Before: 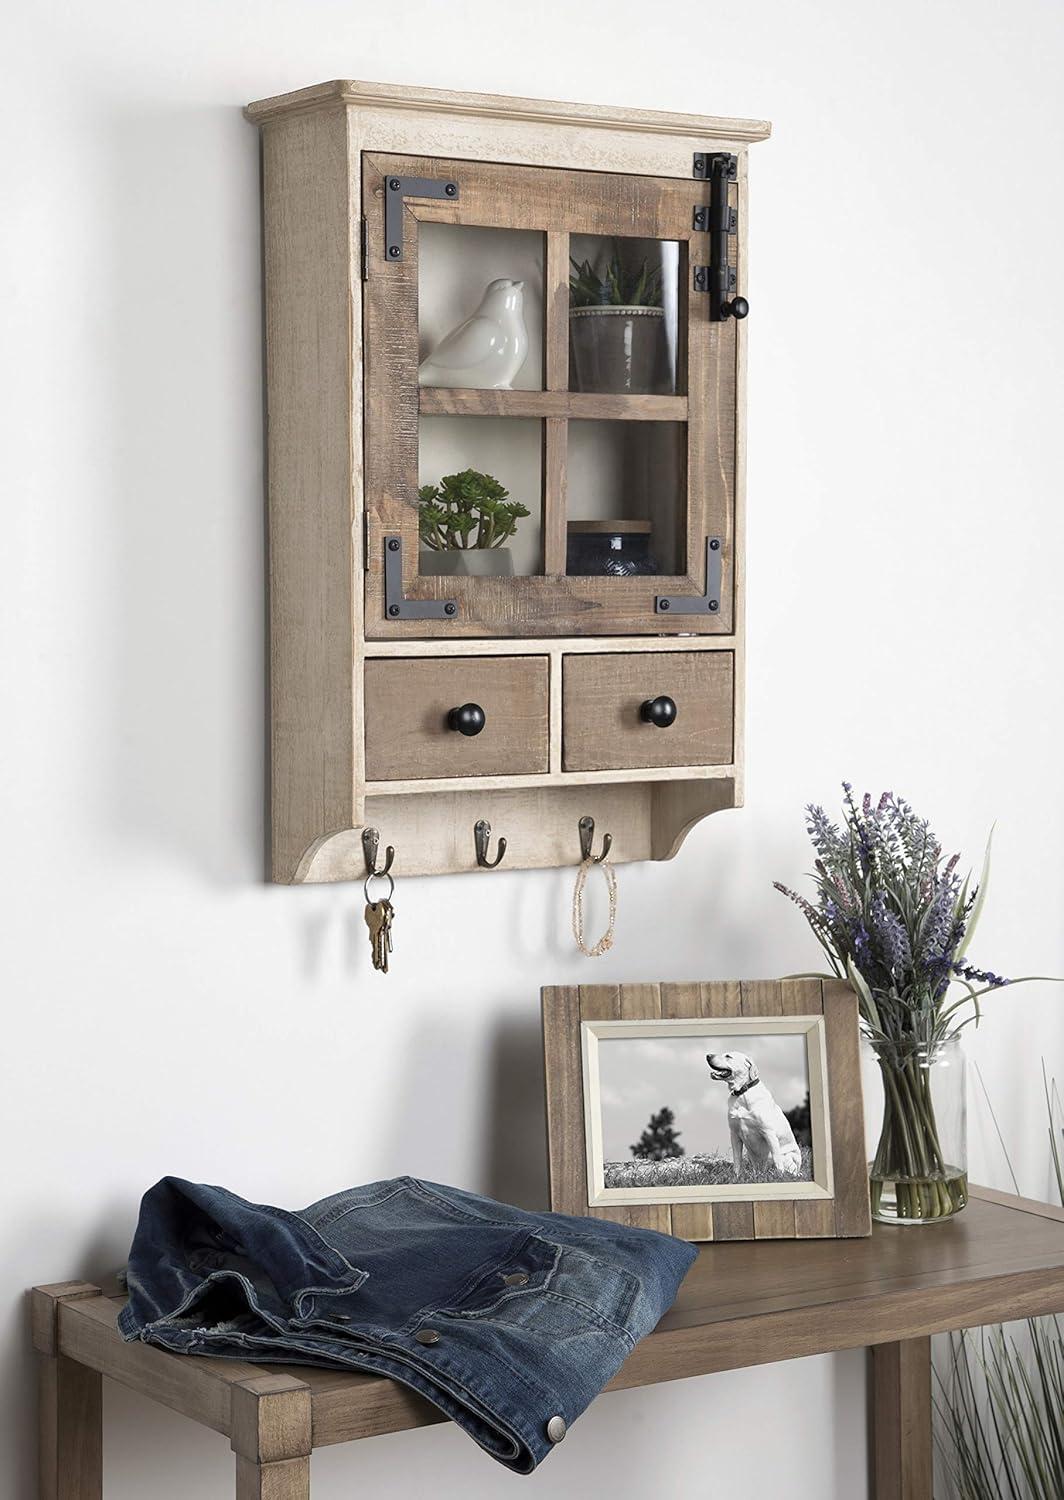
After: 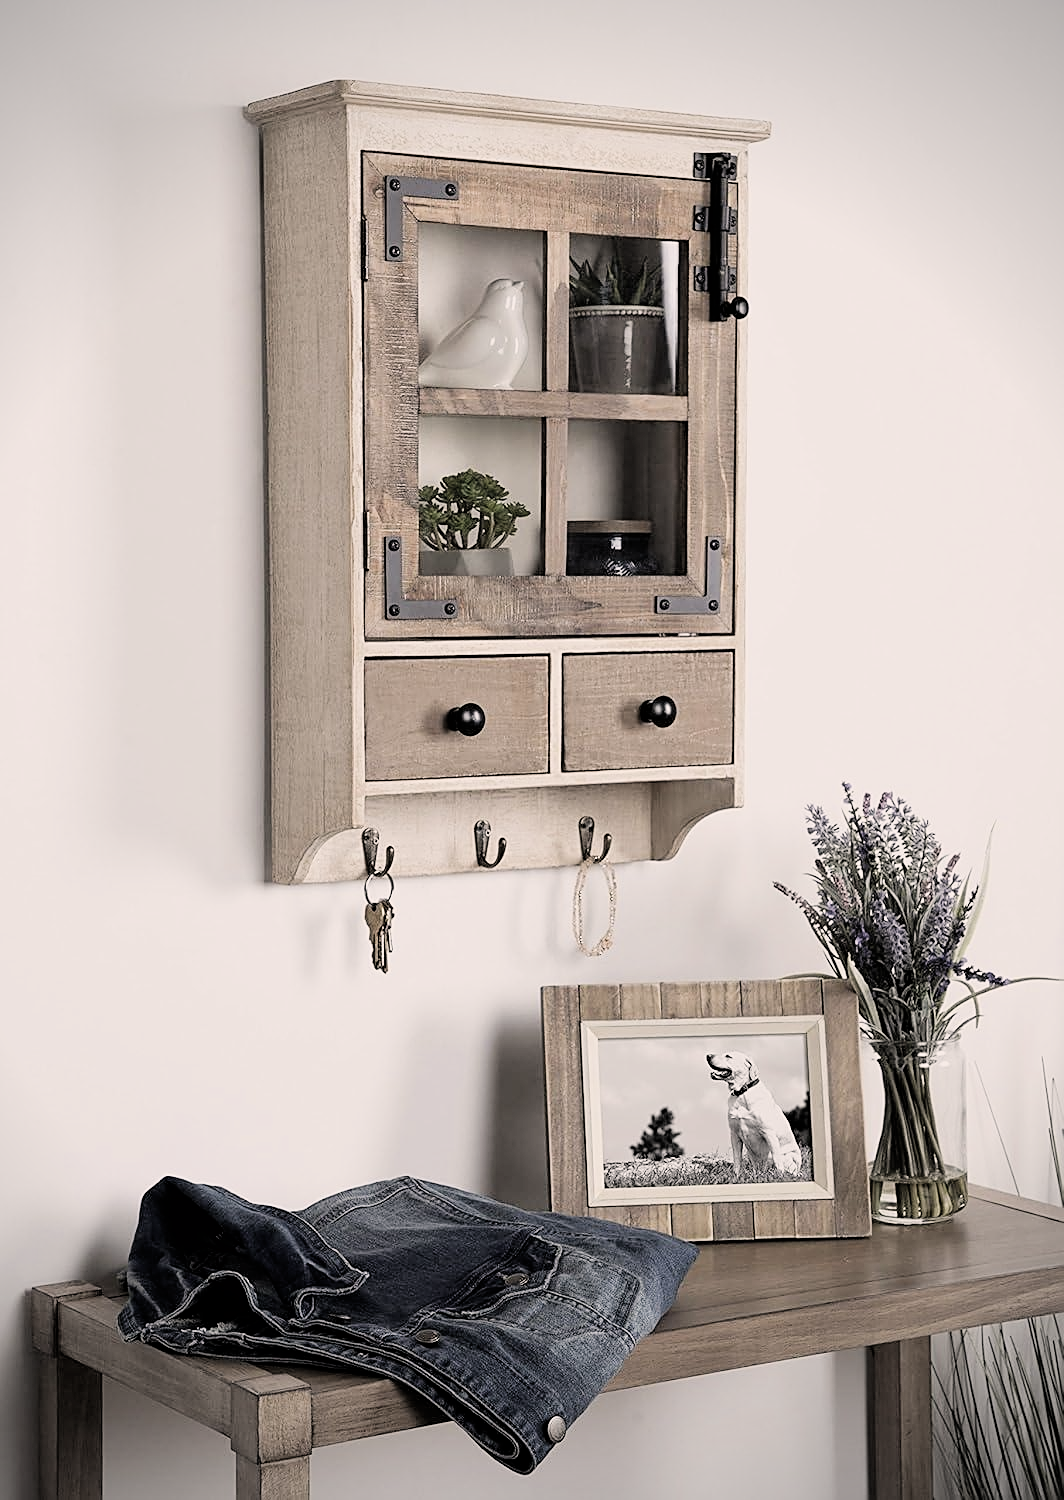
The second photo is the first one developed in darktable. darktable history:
vignetting: fall-off start 79.88%
color correction: highlights a* 5.59, highlights b* 5.24, saturation 0.68
exposure: exposure 0.367 EV, compensate highlight preservation false
filmic rgb: black relative exposure -5 EV, hardness 2.88, contrast 1.2
sharpen: on, module defaults
